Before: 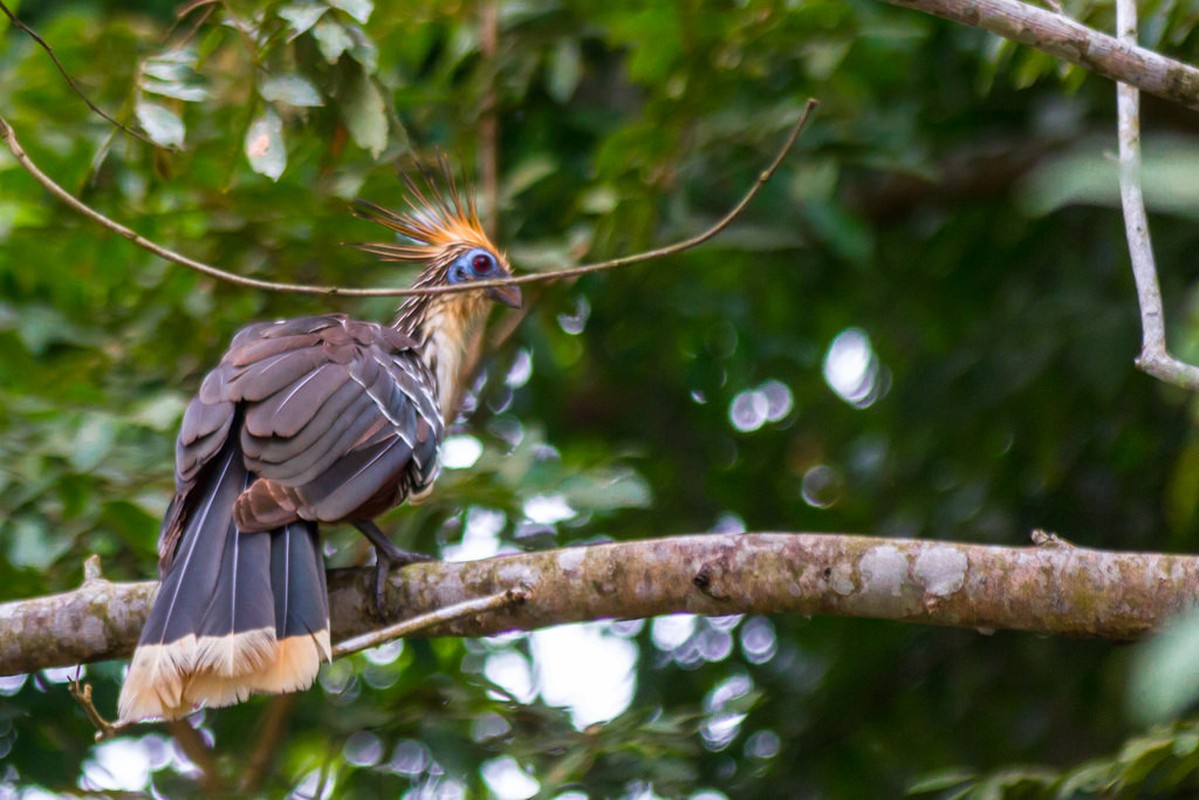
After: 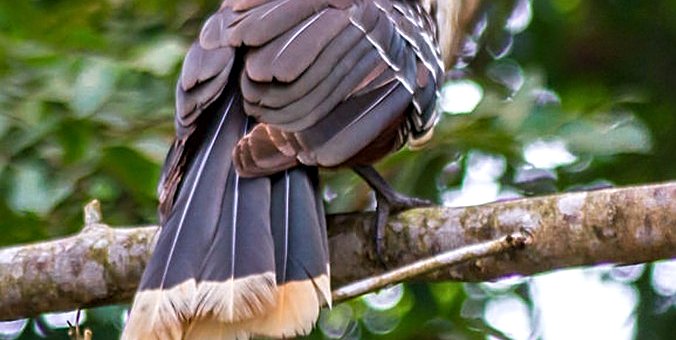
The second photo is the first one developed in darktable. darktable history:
exposure: exposure 0.081 EV, compensate highlight preservation false
sharpen: on, module defaults
crop: top 44.483%, right 43.593%, bottom 12.892%
contrast equalizer: y [[0.5, 0.501, 0.532, 0.538, 0.54, 0.541], [0.5 ×6], [0.5 ×6], [0 ×6], [0 ×6]]
